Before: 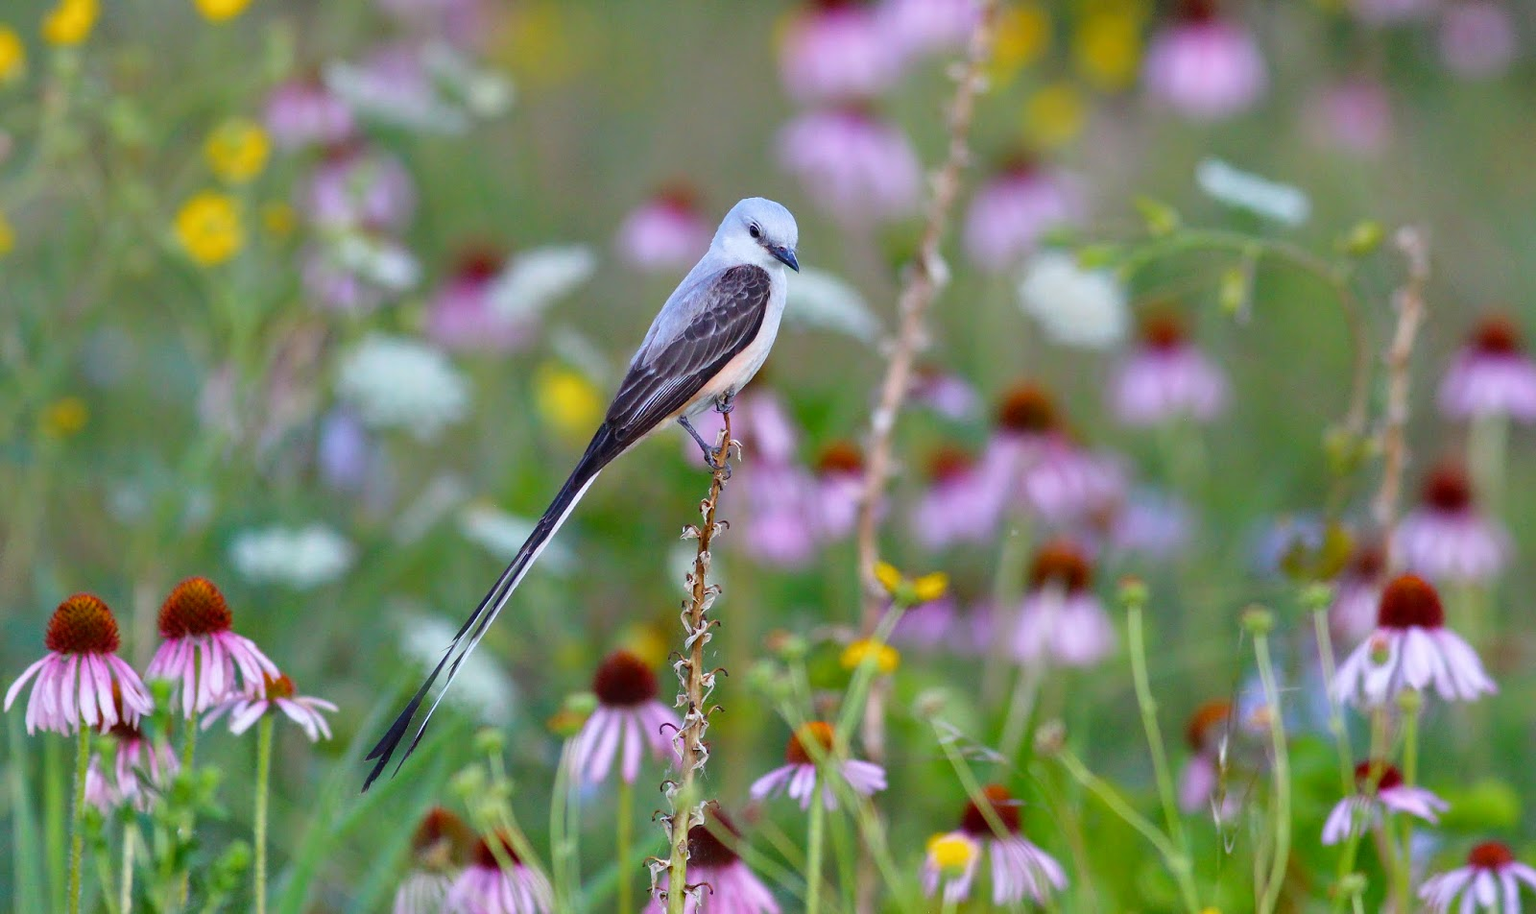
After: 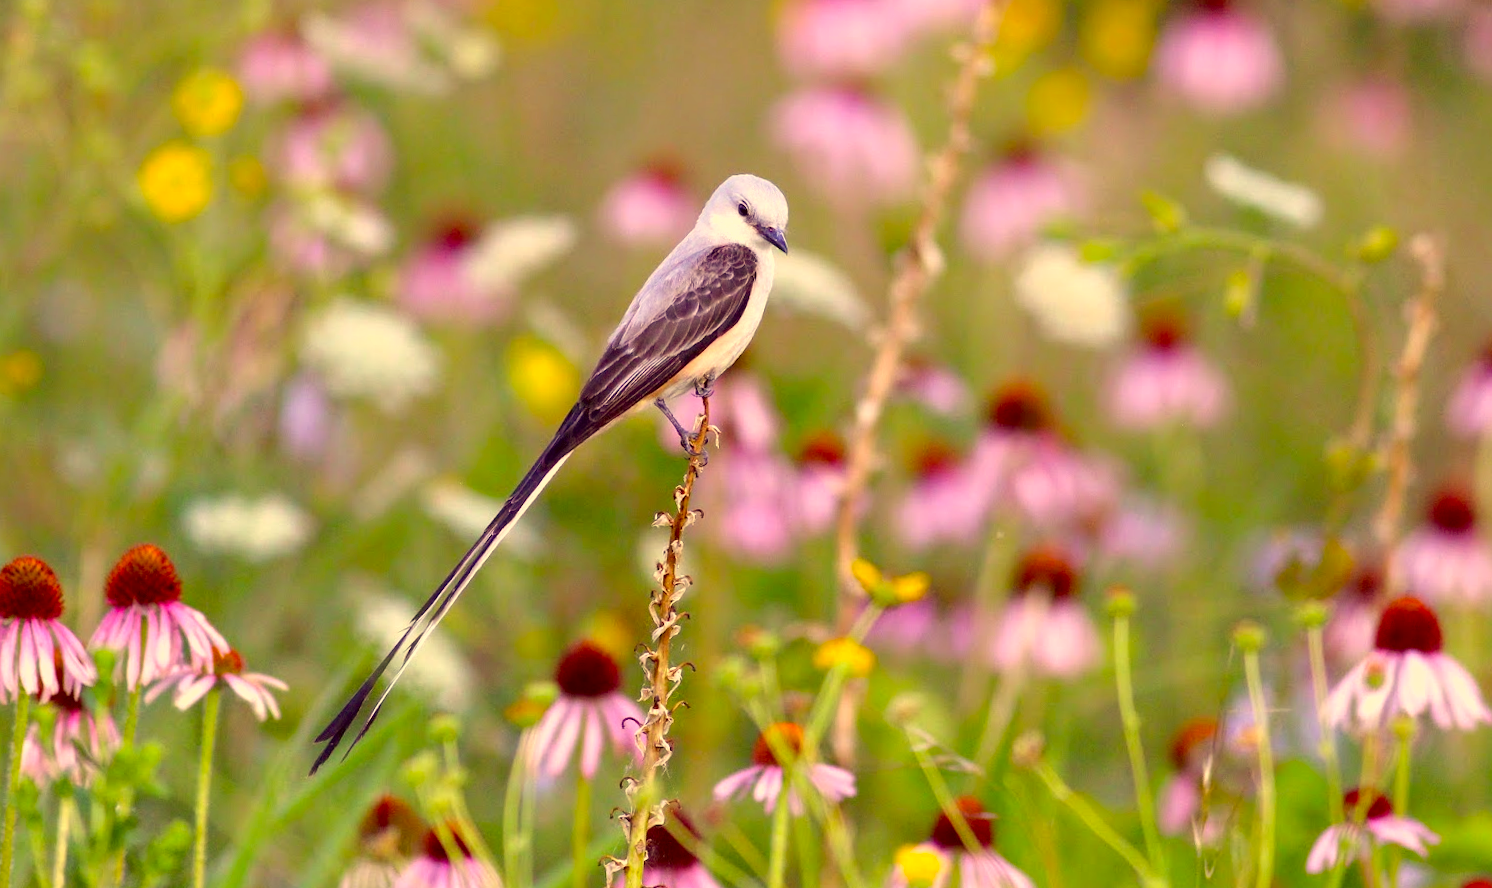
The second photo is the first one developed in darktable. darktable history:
exposure: black level correction 0.004, exposure 0.418 EV, compensate exposure bias true, compensate highlight preservation false
crop and rotate: angle -2.49°
shadows and highlights: shadows -22.33, highlights 46.79, soften with gaussian
color correction: highlights a* 10.09, highlights b* 38.62, shadows a* 14.56, shadows b* 3.5
